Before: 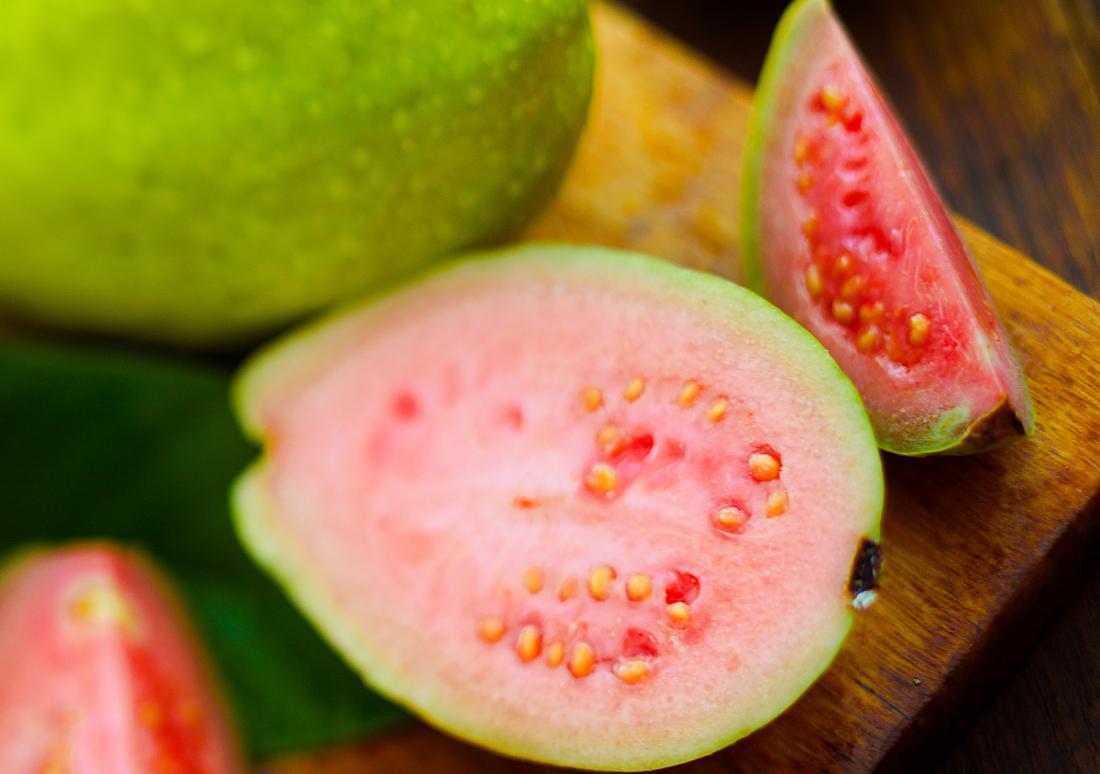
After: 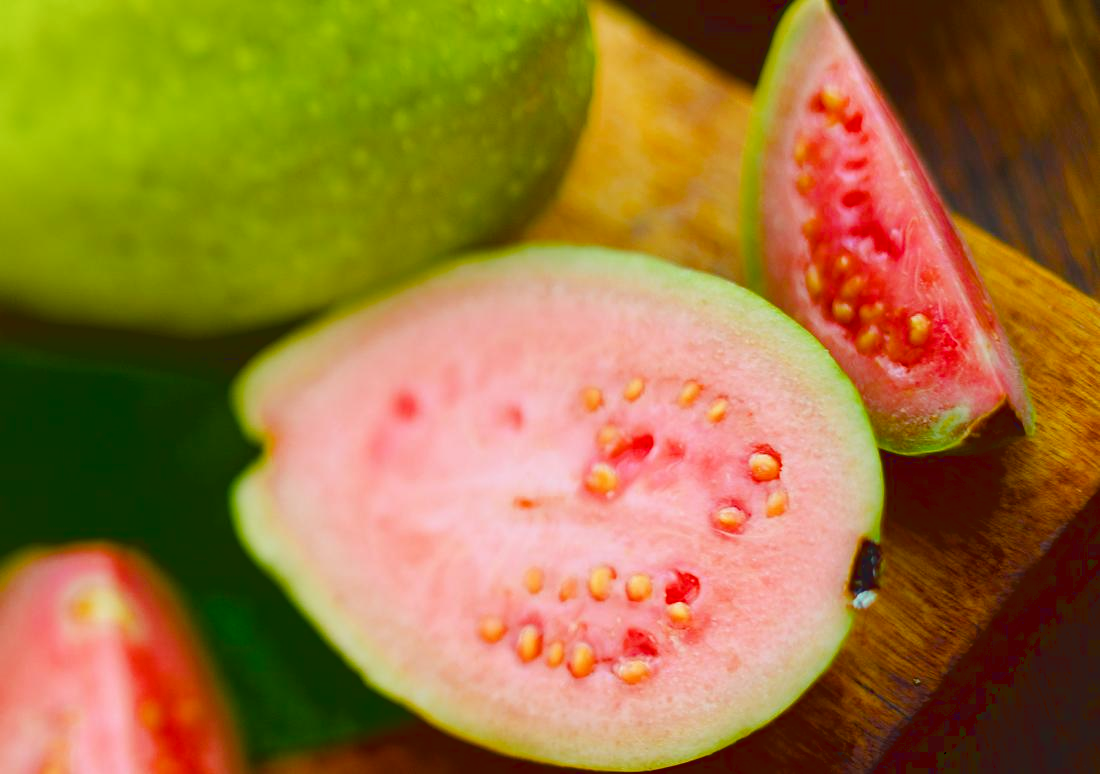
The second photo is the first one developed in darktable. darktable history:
tone curve: curves: ch0 [(0.122, 0.111) (1, 1)]
color balance rgb: perceptual saturation grading › global saturation 20%, perceptual saturation grading › highlights -25%, perceptual saturation grading › shadows 25%
